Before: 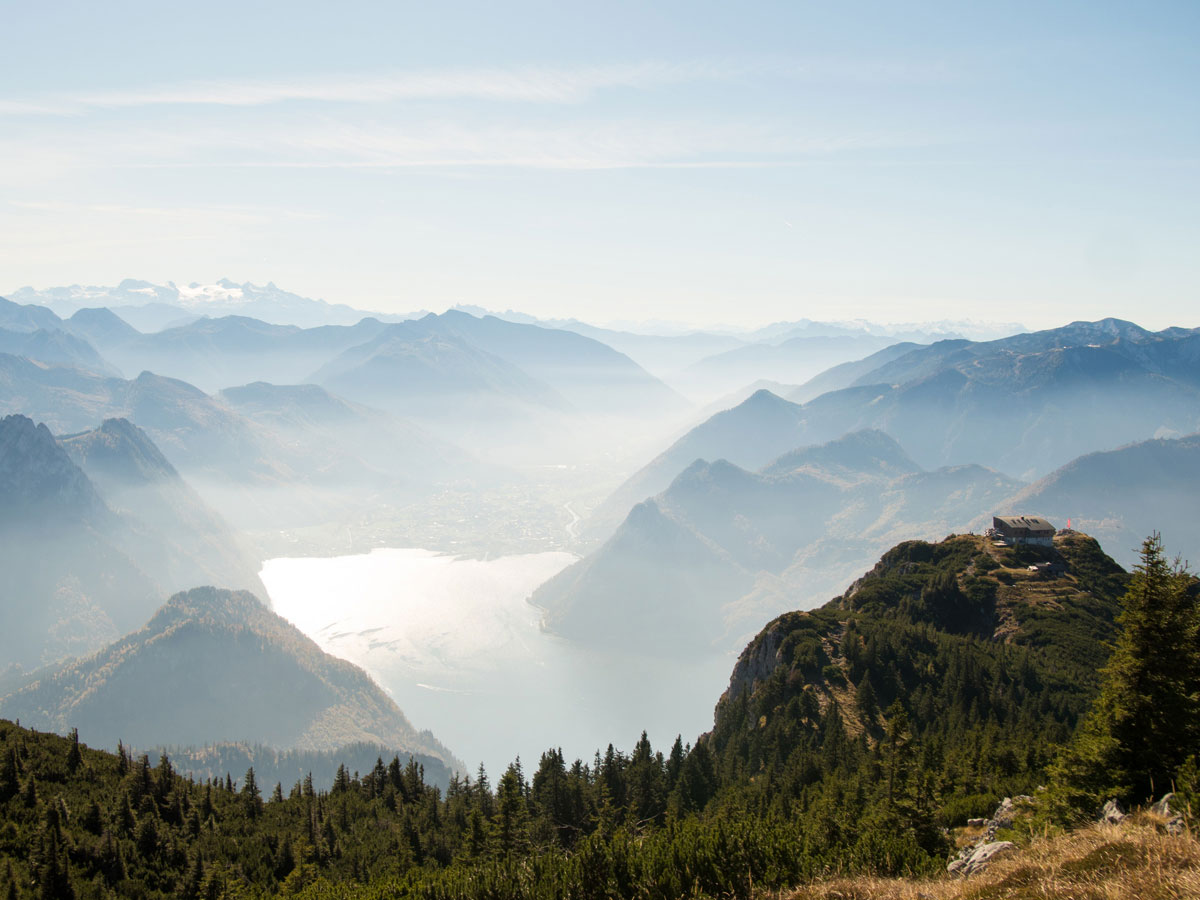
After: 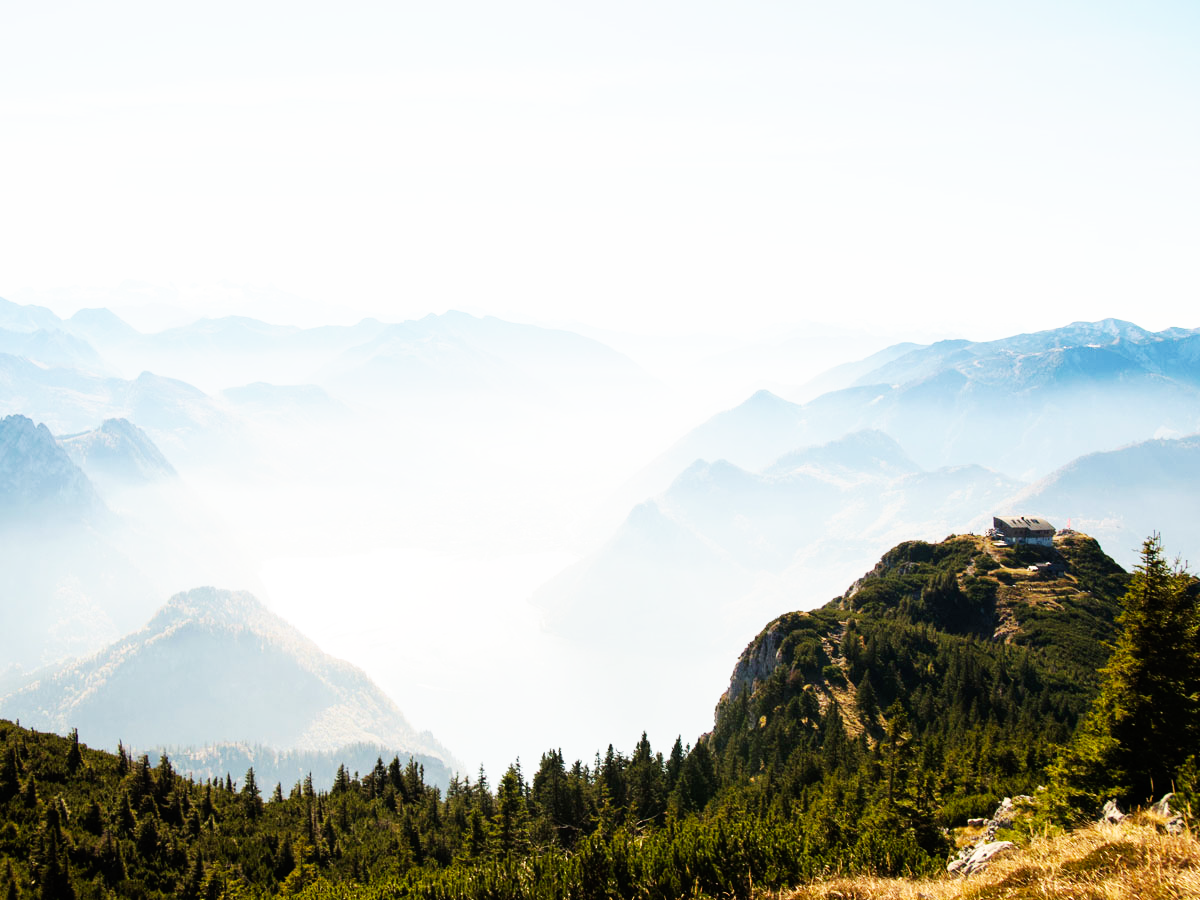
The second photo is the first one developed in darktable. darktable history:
base curve: curves: ch0 [(0, 0) (0.007, 0.004) (0.027, 0.03) (0.046, 0.07) (0.207, 0.54) (0.442, 0.872) (0.673, 0.972) (1, 1)], preserve colors none
tone equalizer: on, module defaults
